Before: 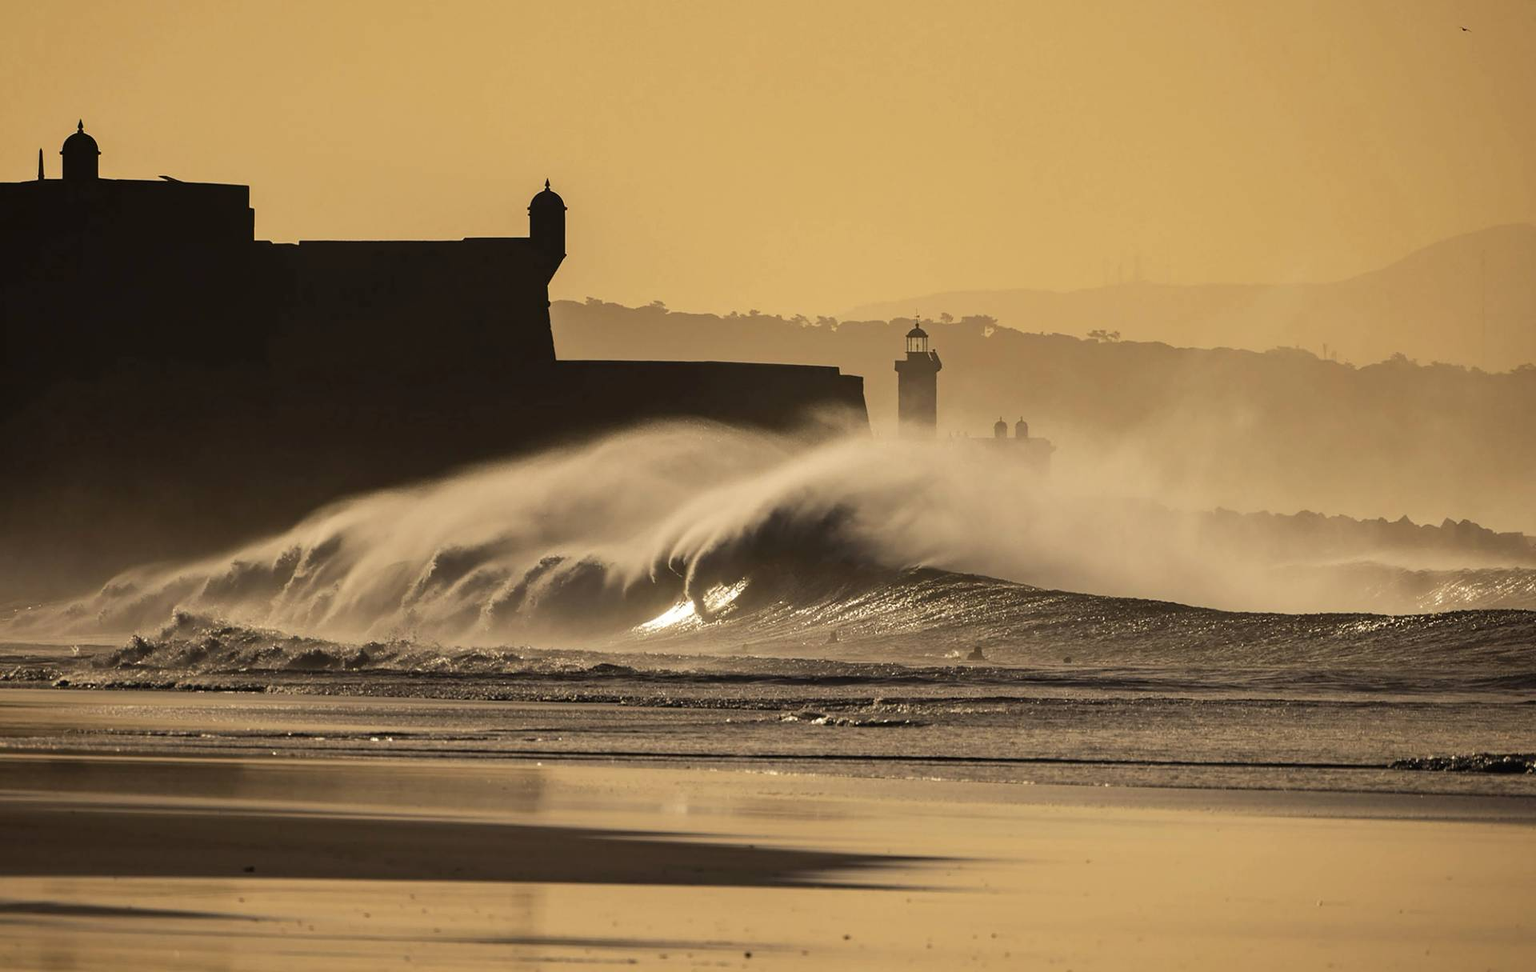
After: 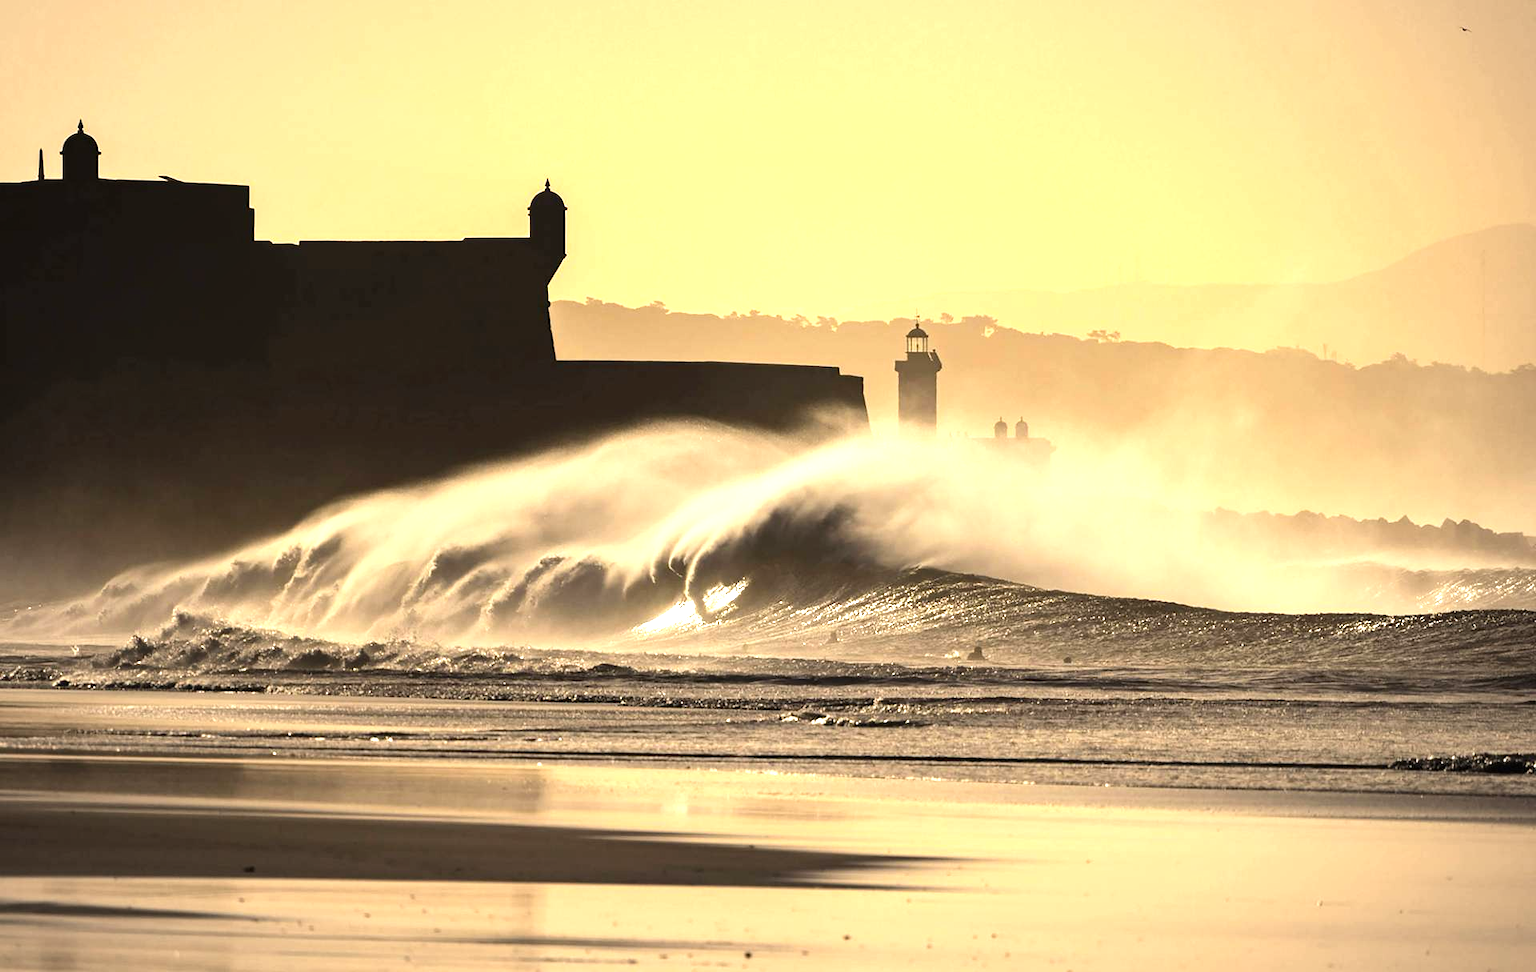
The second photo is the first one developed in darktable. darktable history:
vignetting: fall-off start 67.49%, fall-off radius 68.22%, brightness -0.182, saturation -0.307, automatic ratio true
exposure: black level correction 0.001, exposure 0.962 EV, compensate exposure bias true, compensate highlight preservation false
tone equalizer: -8 EV -0.414 EV, -7 EV -0.392 EV, -6 EV -0.34 EV, -5 EV -0.189 EV, -3 EV 0.2 EV, -2 EV 0.343 EV, -1 EV 0.395 EV, +0 EV 0.413 EV, edges refinement/feathering 500, mask exposure compensation -1.26 EV, preserve details no
